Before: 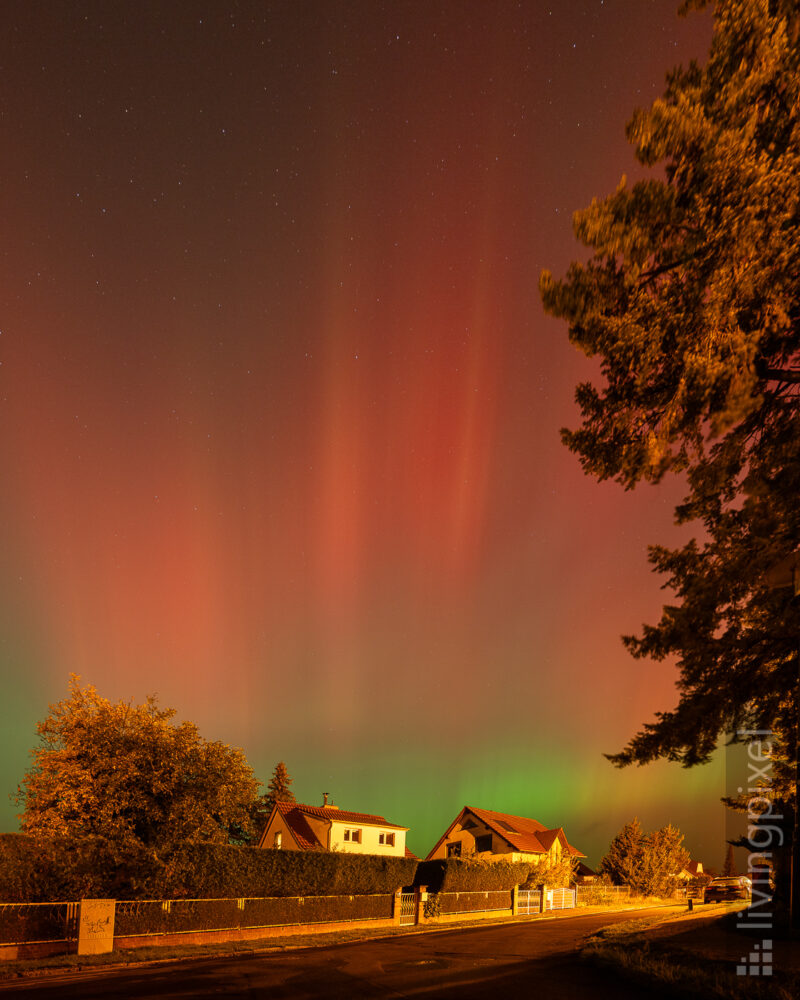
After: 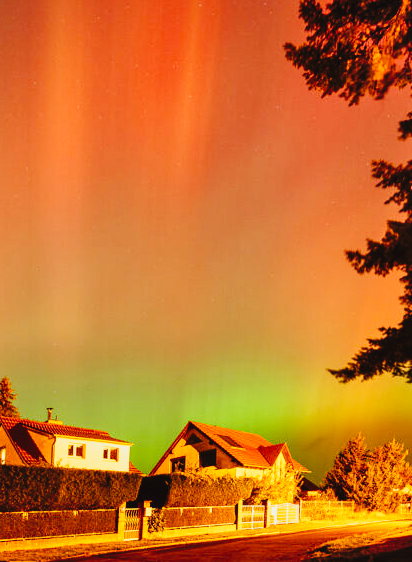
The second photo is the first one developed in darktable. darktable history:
crop: left 34.579%, top 38.597%, right 13.887%, bottom 5.125%
shadows and highlights: soften with gaussian
tone curve: curves: ch0 [(0, 0.026) (0.155, 0.133) (0.272, 0.34) (0.434, 0.625) (0.676, 0.871) (0.994, 0.955)], preserve colors none
